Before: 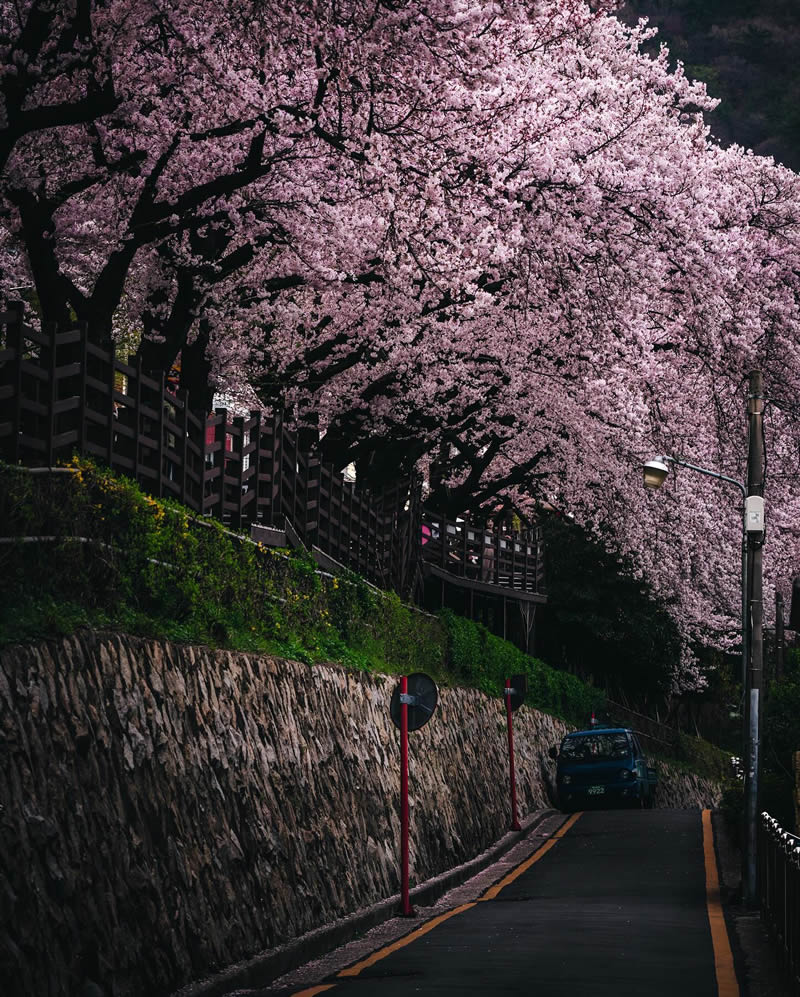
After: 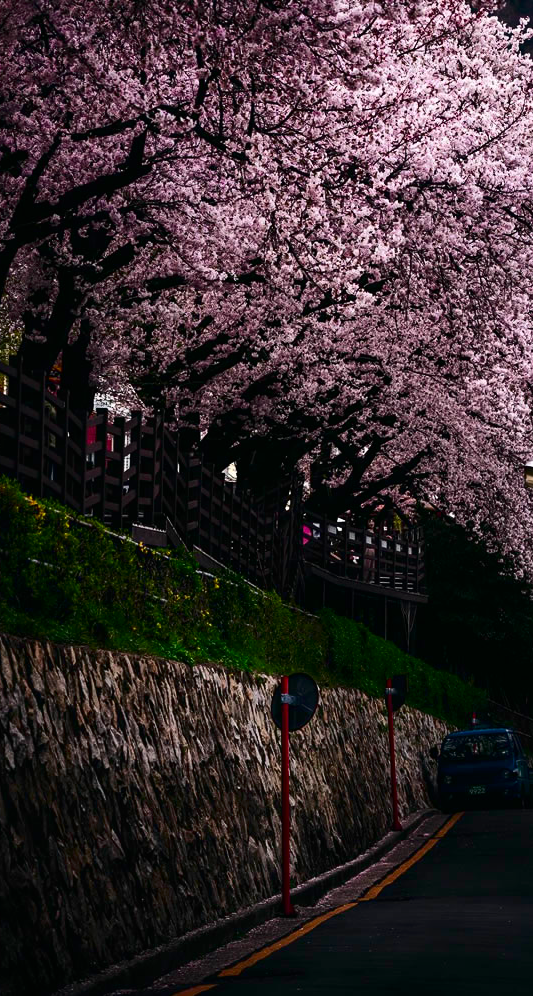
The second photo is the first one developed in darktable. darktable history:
crop and rotate: left 15.055%, right 18.278%
contrast brightness saturation: contrast 0.21, brightness -0.11, saturation 0.21
